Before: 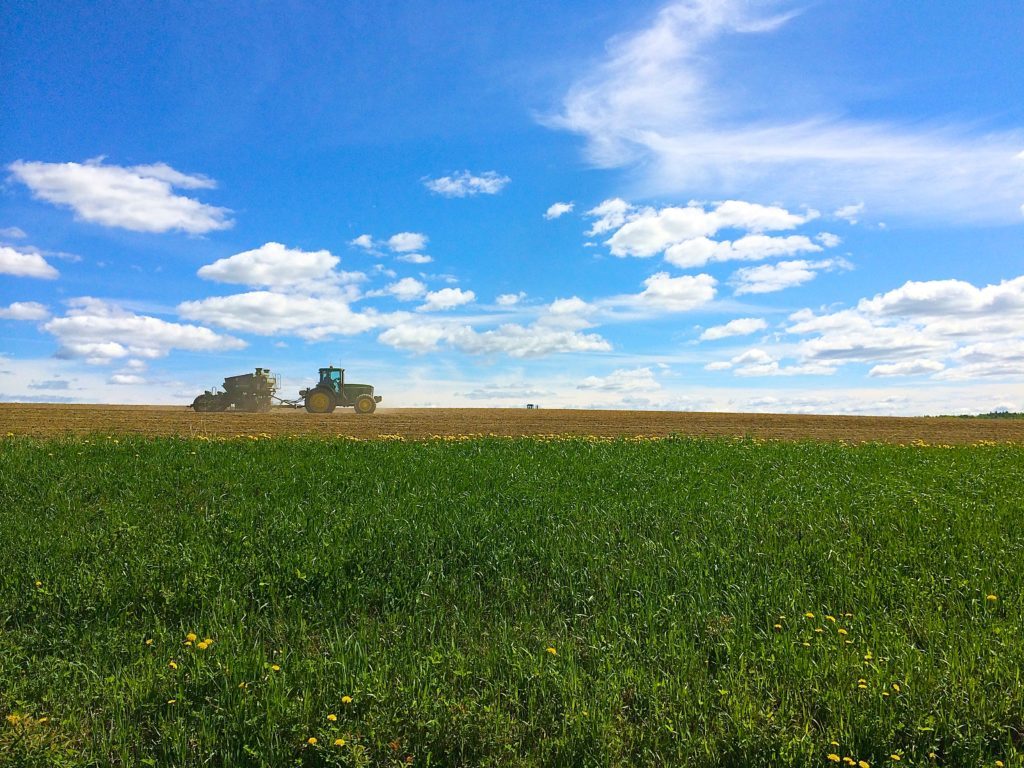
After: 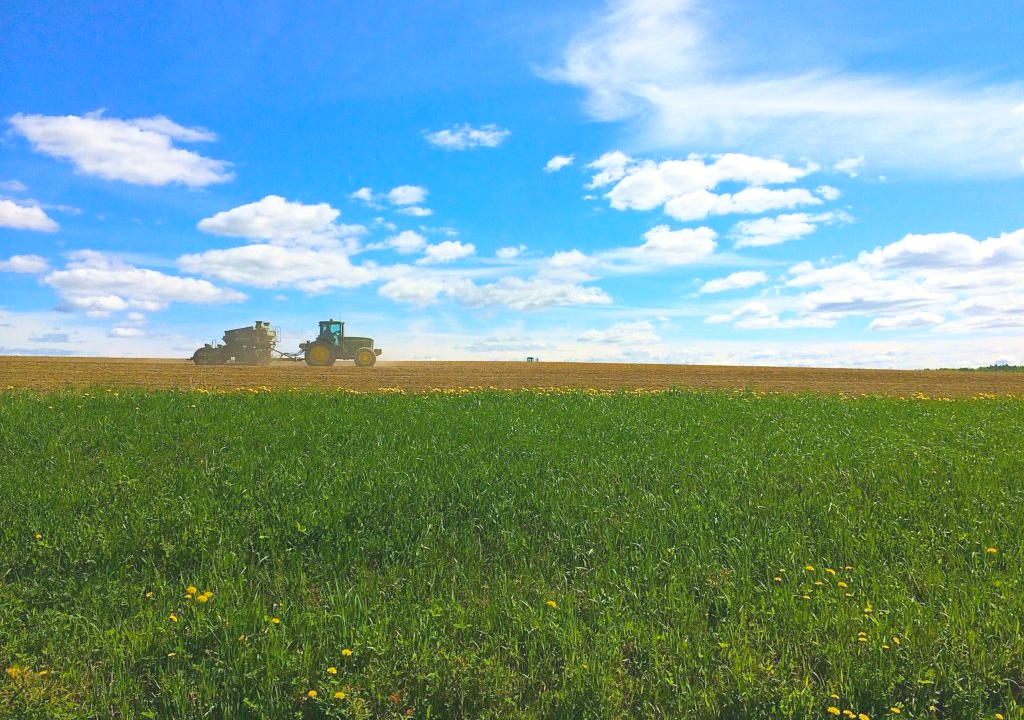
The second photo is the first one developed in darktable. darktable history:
exposure: black level correction 0, exposure 0.5 EV, compensate highlight preservation false
shadows and highlights: shadows 32, highlights -32, soften with gaussian
crop and rotate: top 6.25%
local contrast: detail 69%
